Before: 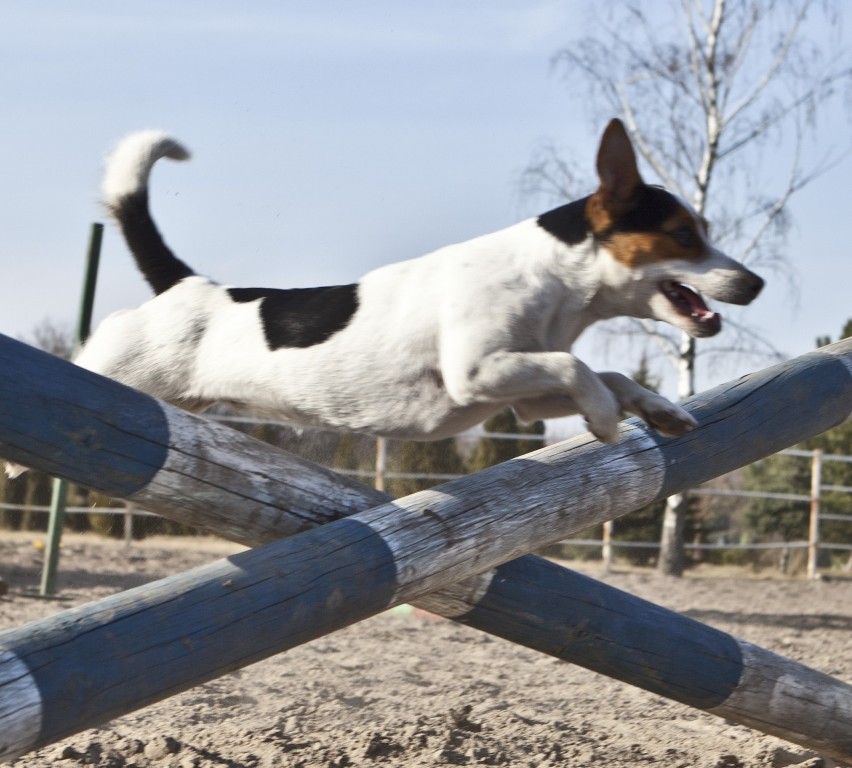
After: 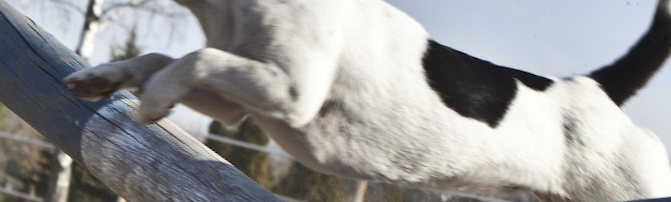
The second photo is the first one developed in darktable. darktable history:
shadows and highlights: low approximation 0.01, soften with gaussian
crop and rotate: angle 16.12°, top 30.835%, bottom 35.653%
